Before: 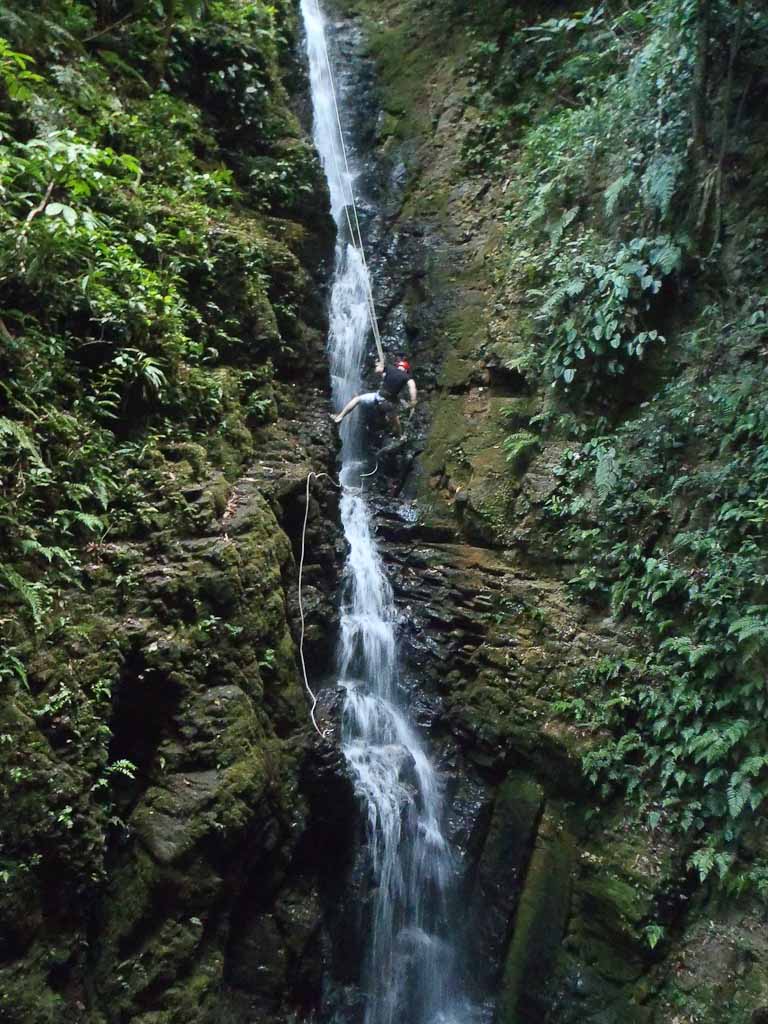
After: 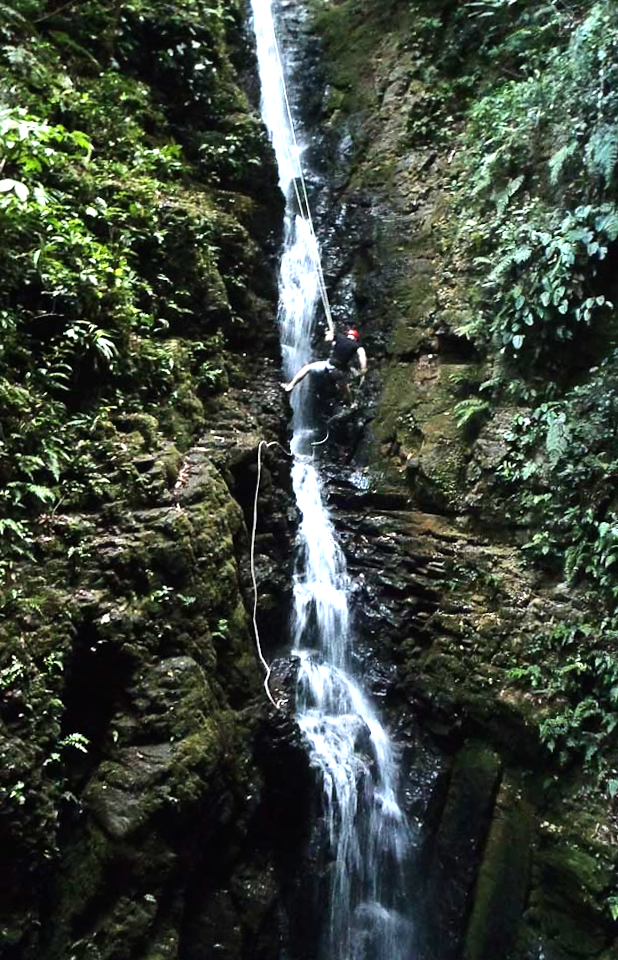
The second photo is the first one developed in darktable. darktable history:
rotate and perspective: rotation 0.226°, lens shift (vertical) -0.042, crop left 0.023, crop right 0.982, crop top 0.006, crop bottom 0.994
tone equalizer: -8 EV -1.08 EV, -7 EV -1.01 EV, -6 EV -0.867 EV, -5 EV -0.578 EV, -3 EV 0.578 EV, -2 EV 0.867 EV, -1 EV 1.01 EV, +0 EV 1.08 EV, edges refinement/feathering 500, mask exposure compensation -1.57 EV, preserve details no
crop and rotate: angle 1°, left 4.281%, top 0.642%, right 11.383%, bottom 2.486%
